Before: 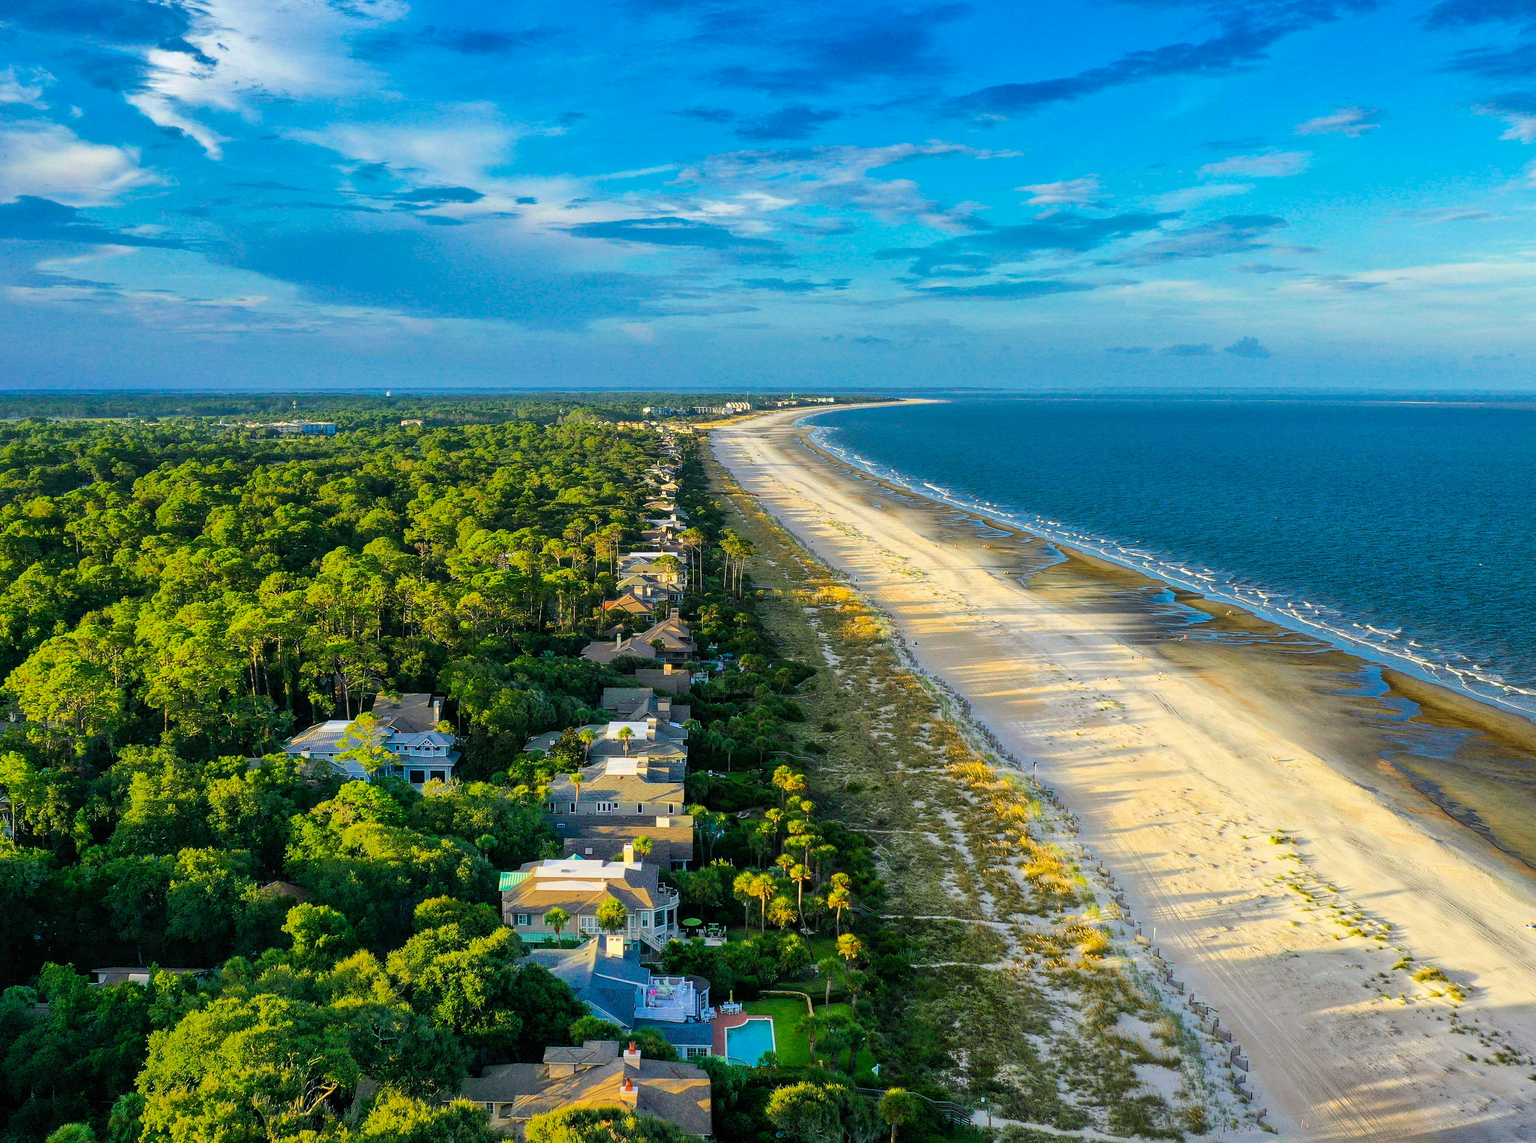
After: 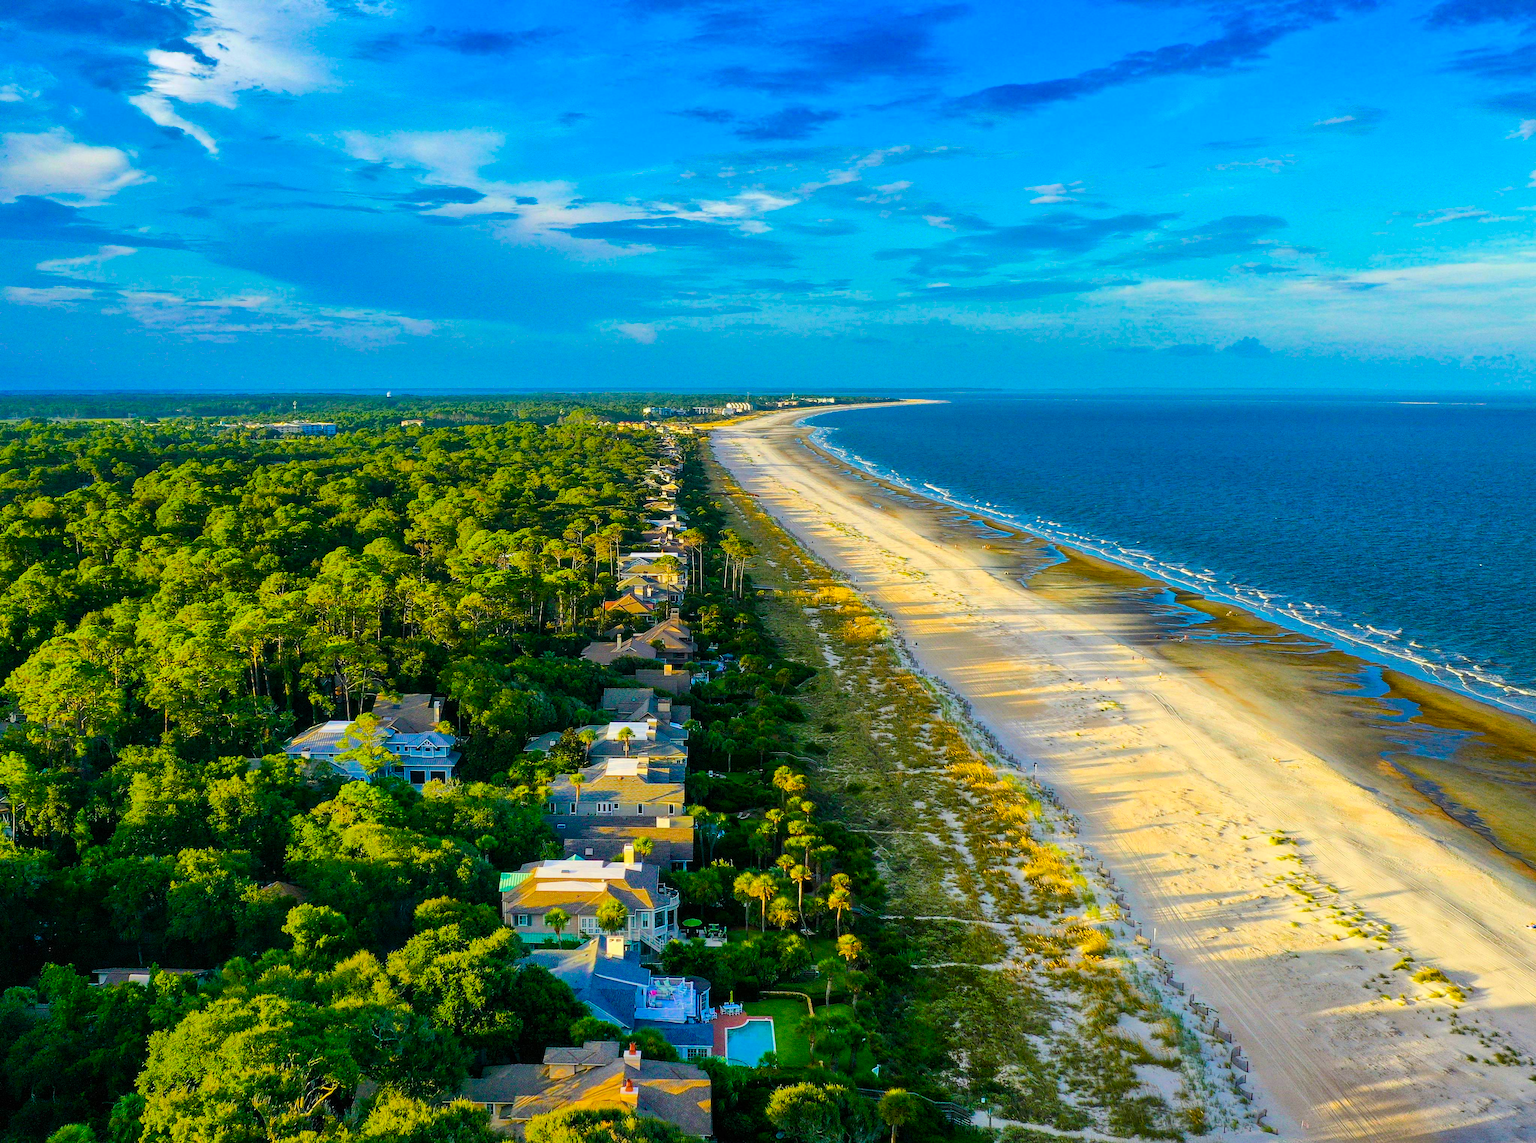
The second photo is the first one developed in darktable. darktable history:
color balance rgb: shadows lift › luminance -10.096%, perceptual saturation grading › global saturation 27.521%, perceptual saturation grading › highlights -25.649%, perceptual saturation grading › shadows 24.148%, global vibrance 39.967%
